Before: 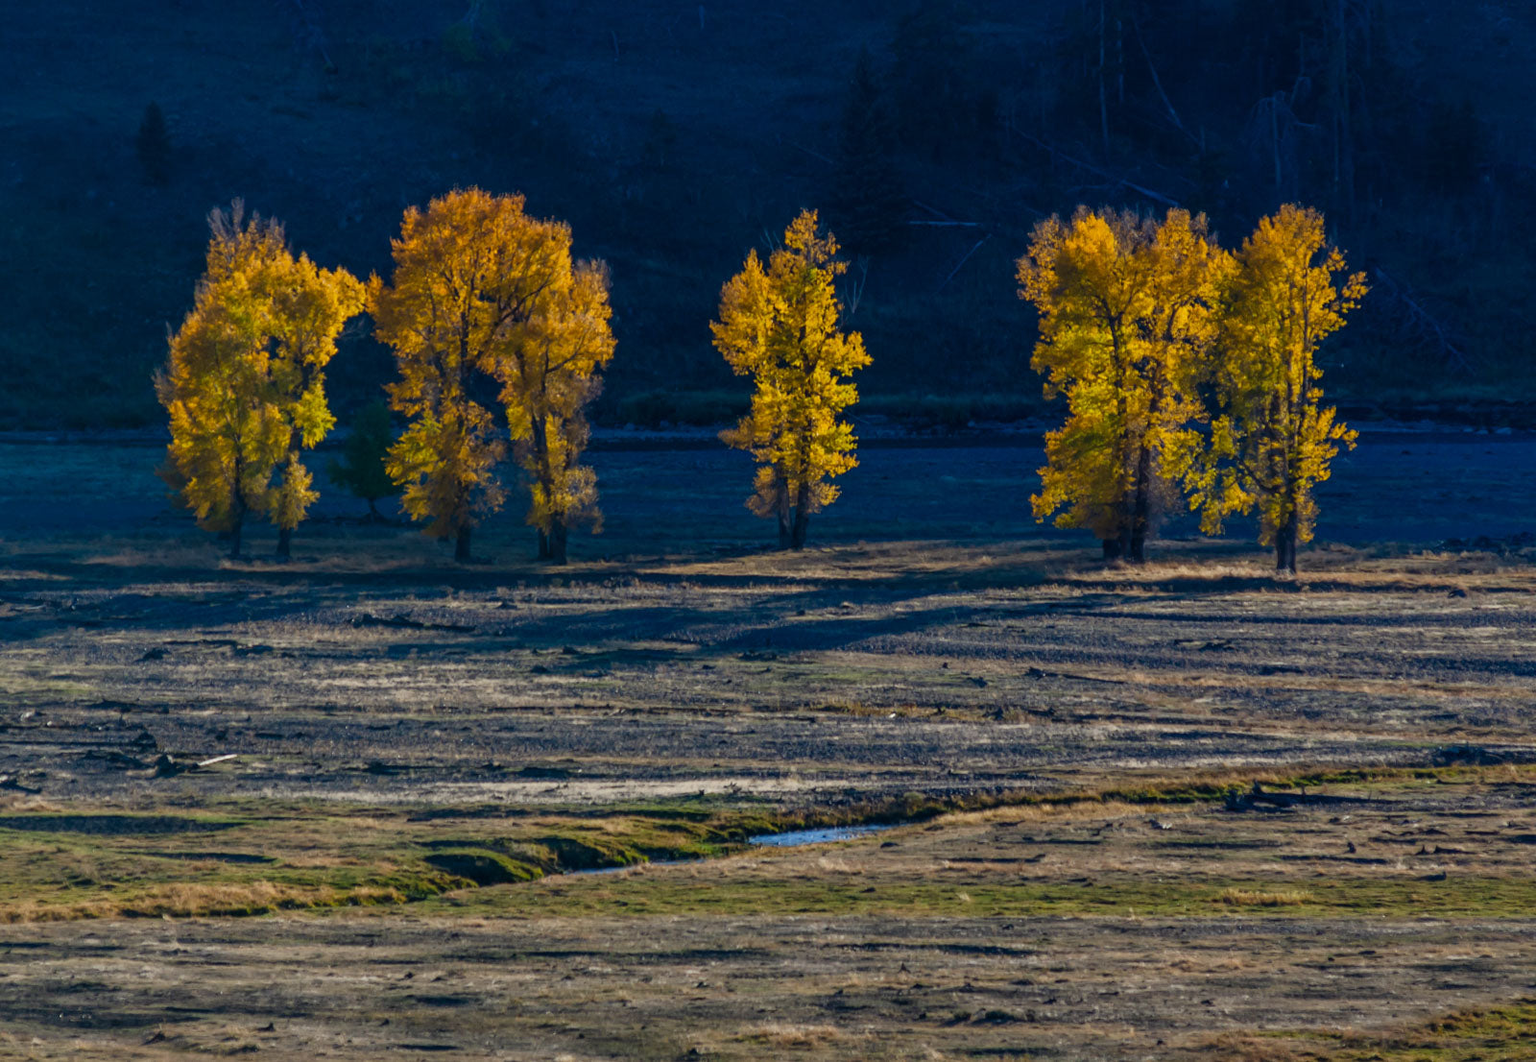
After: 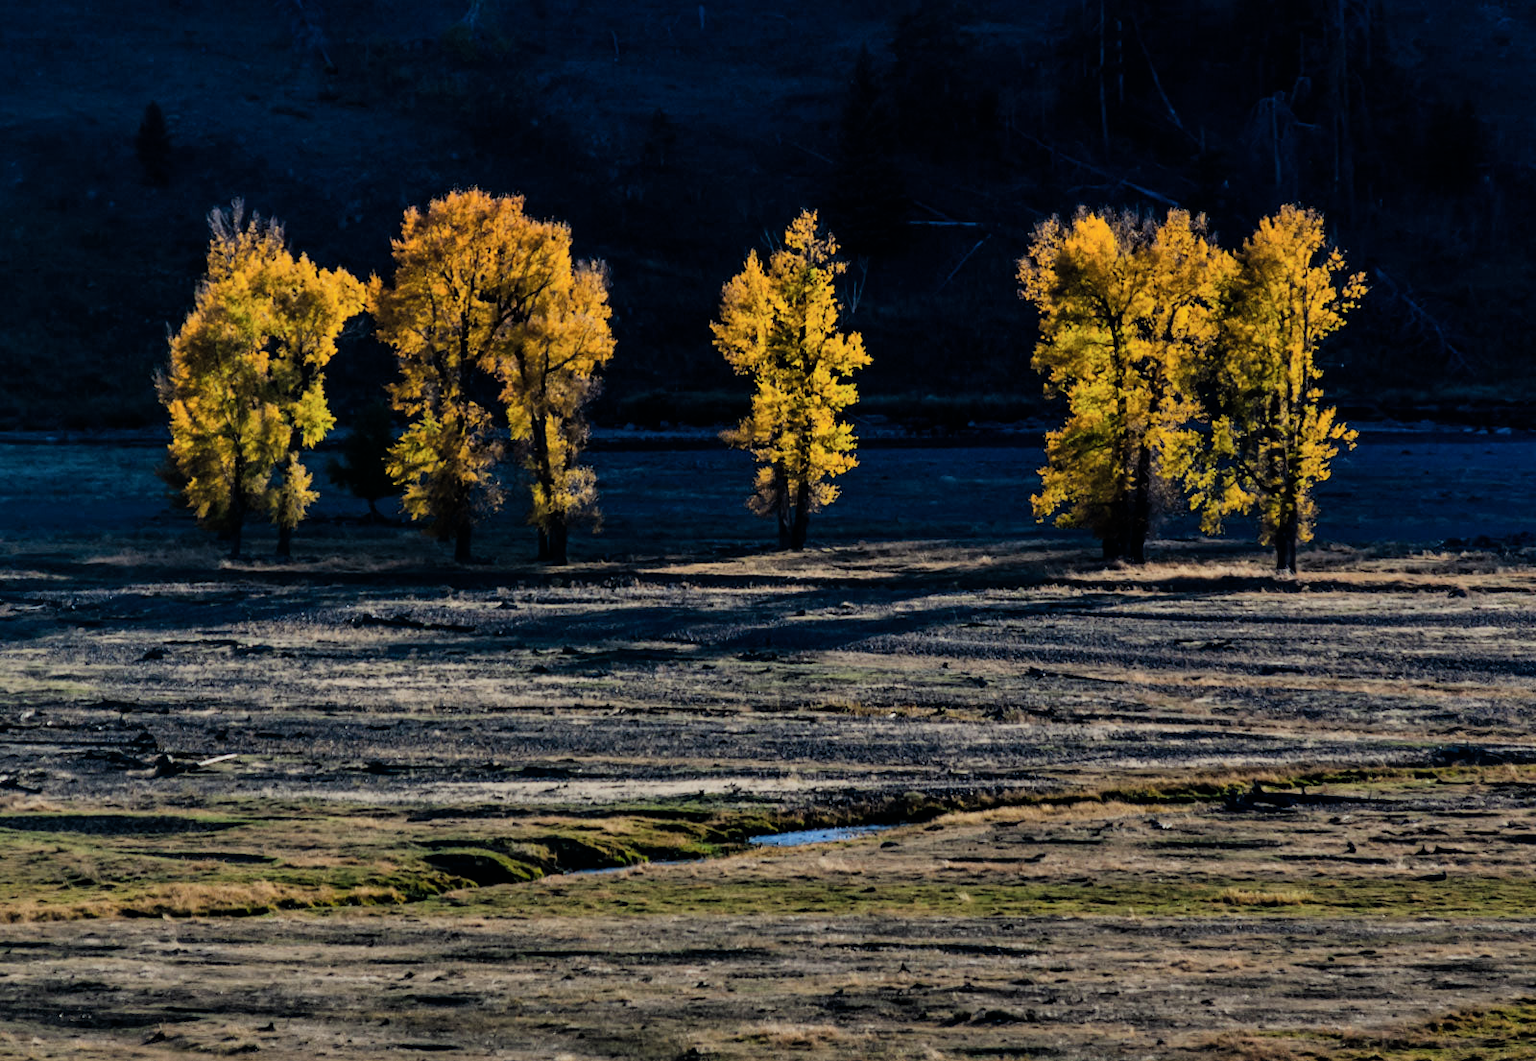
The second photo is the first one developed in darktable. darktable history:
shadows and highlights: shadows 37.27, highlights -28.18, soften with gaussian
filmic rgb: black relative exposure -5 EV, hardness 2.88, contrast 1.3, highlights saturation mix -10%
tone equalizer: on, module defaults
